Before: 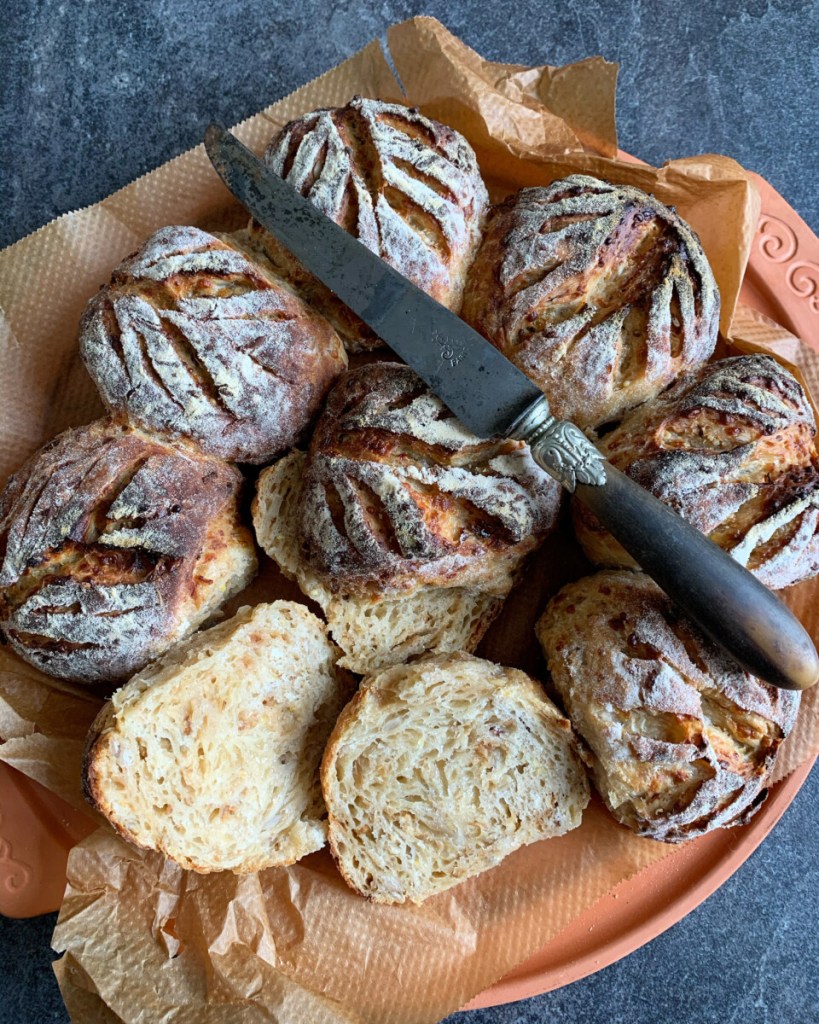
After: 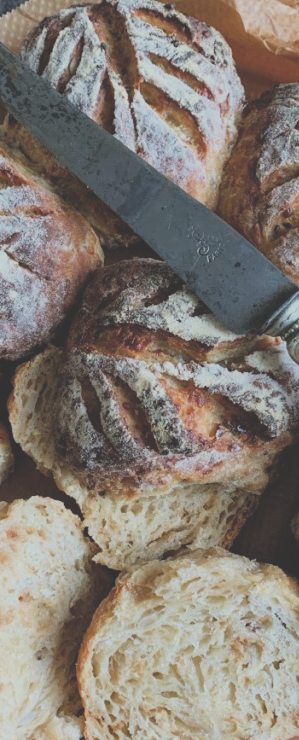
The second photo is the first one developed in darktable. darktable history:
crop and rotate: left 29.848%, top 10.174%, right 33.607%, bottom 17.516%
exposure: black level correction -0.041, exposure 0.065 EV, compensate exposure bias true, compensate highlight preservation false
filmic rgb: black relative exposure -7.65 EV, white relative exposure 4.56 EV, hardness 3.61, add noise in highlights 0.002, preserve chrominance max RGB, color science v3 (2019), use custom middle-gray values true, contrast in highlights soft
